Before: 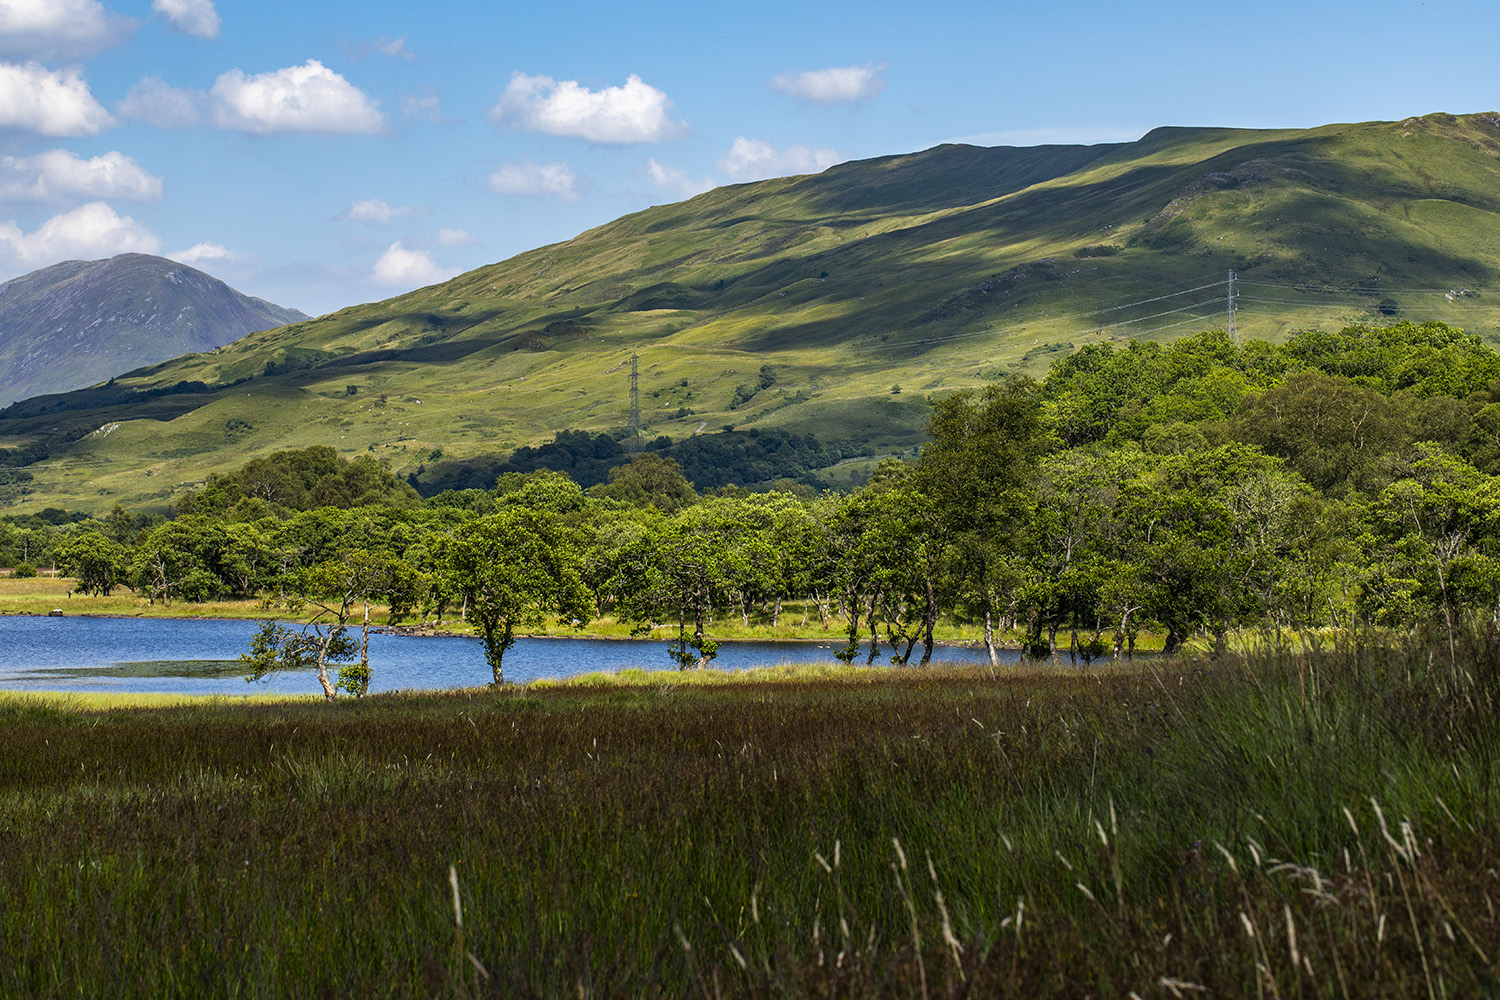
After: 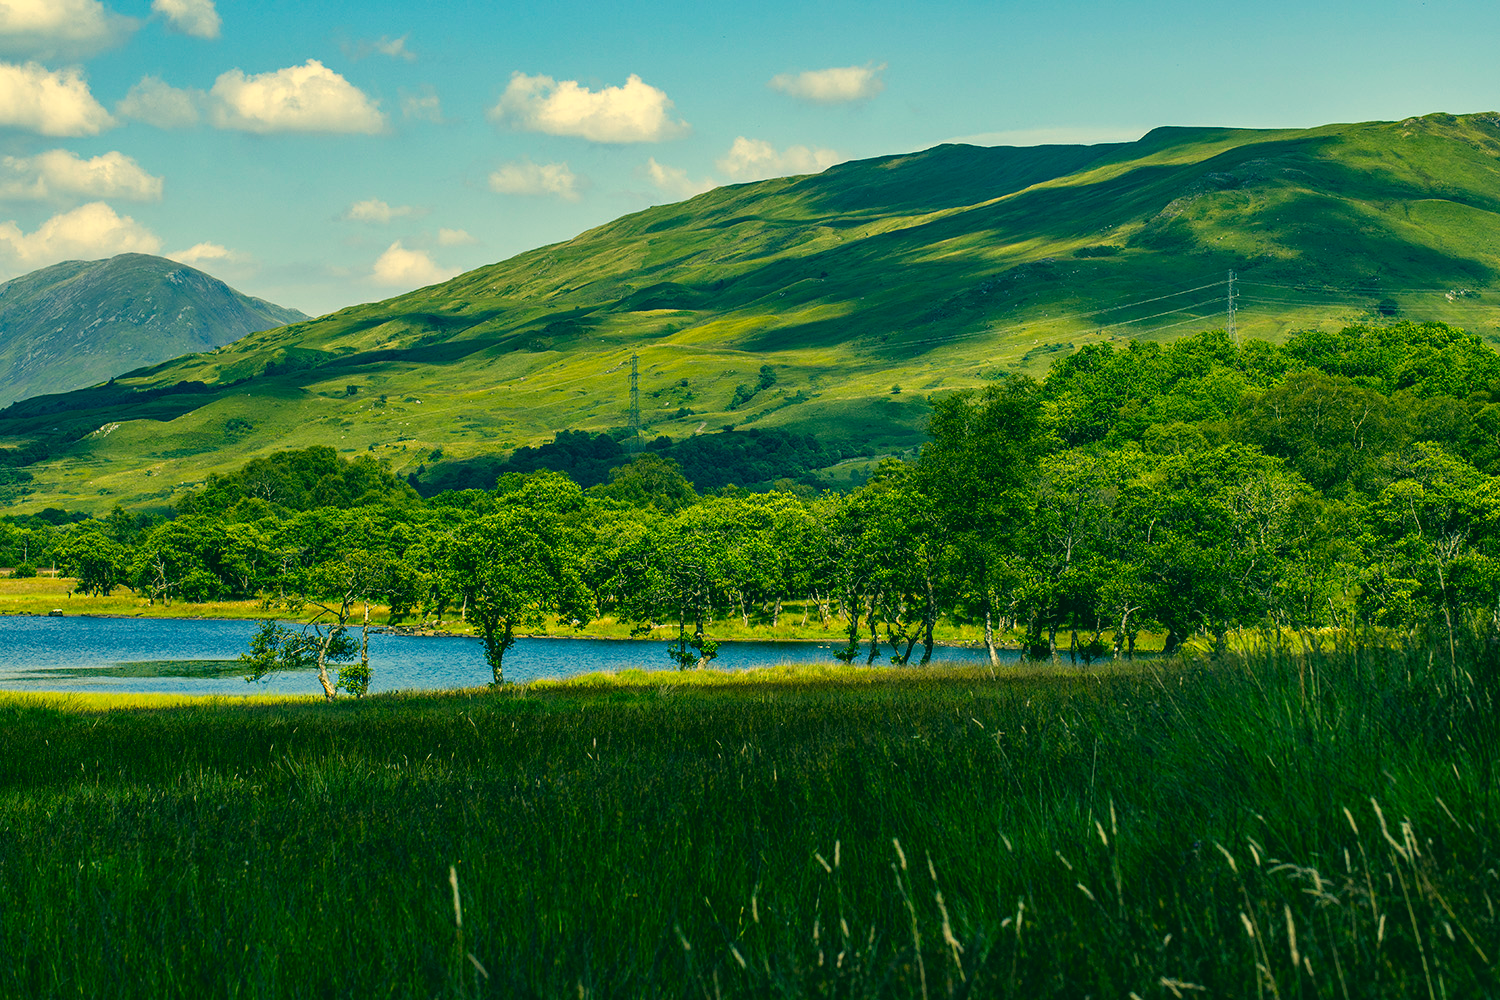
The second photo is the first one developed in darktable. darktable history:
color correction: highlights a* 1.83, highlights b* 34.02, shadows a* -36.68, shadows b* -5.48
tone equalizer: on, module defaults
